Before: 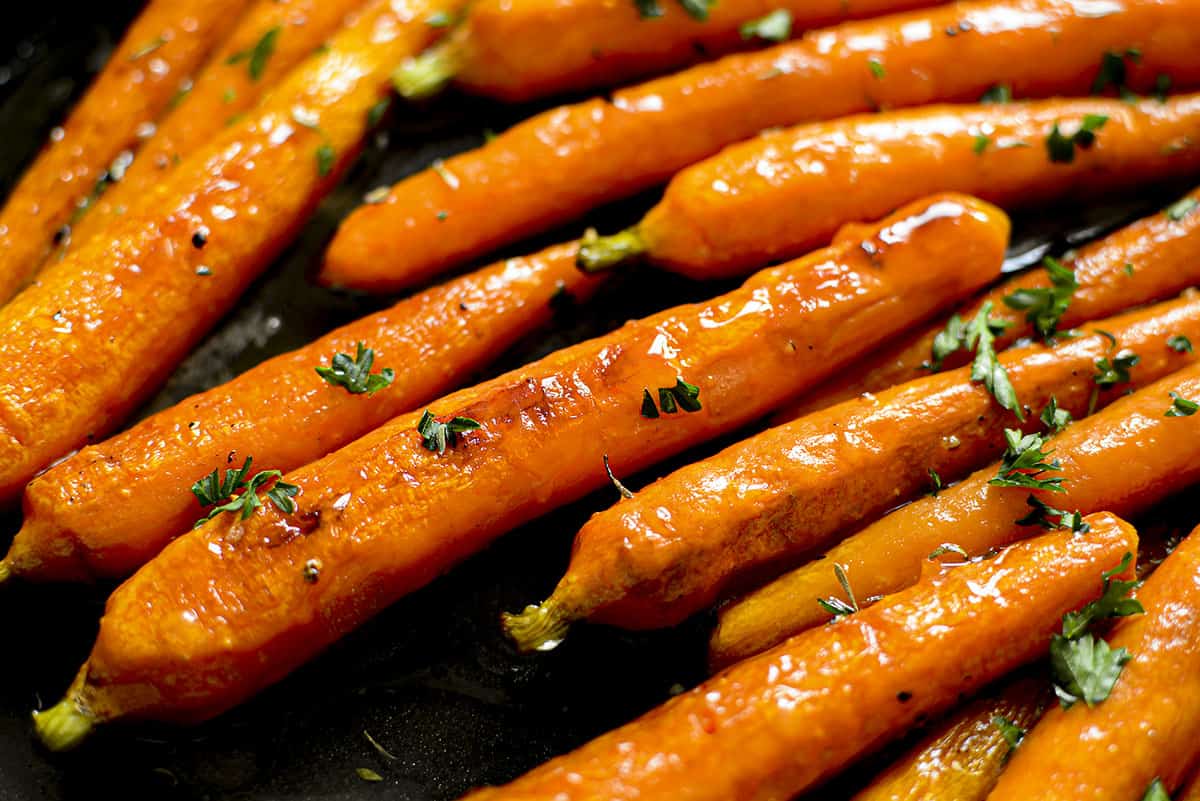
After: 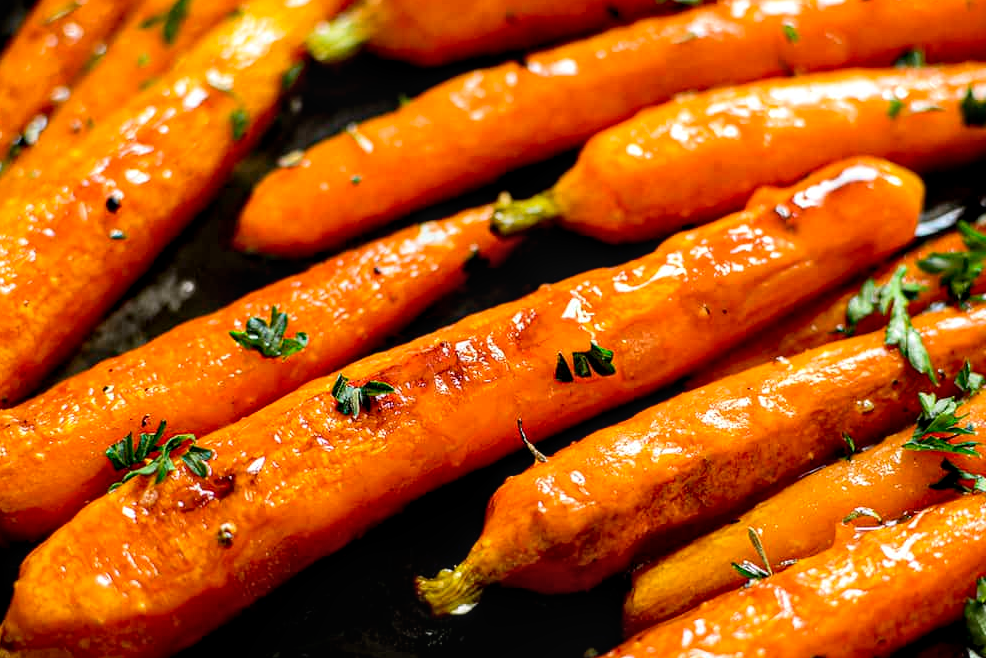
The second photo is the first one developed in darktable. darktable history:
local contrast: on, module defaults
contrast brightness saturation: contrast 0.1, brightness 0.02, saturation 0.02
crop and rotate: left 7.196%, top 4.574%, right 10.605%, bottom 13.178%
